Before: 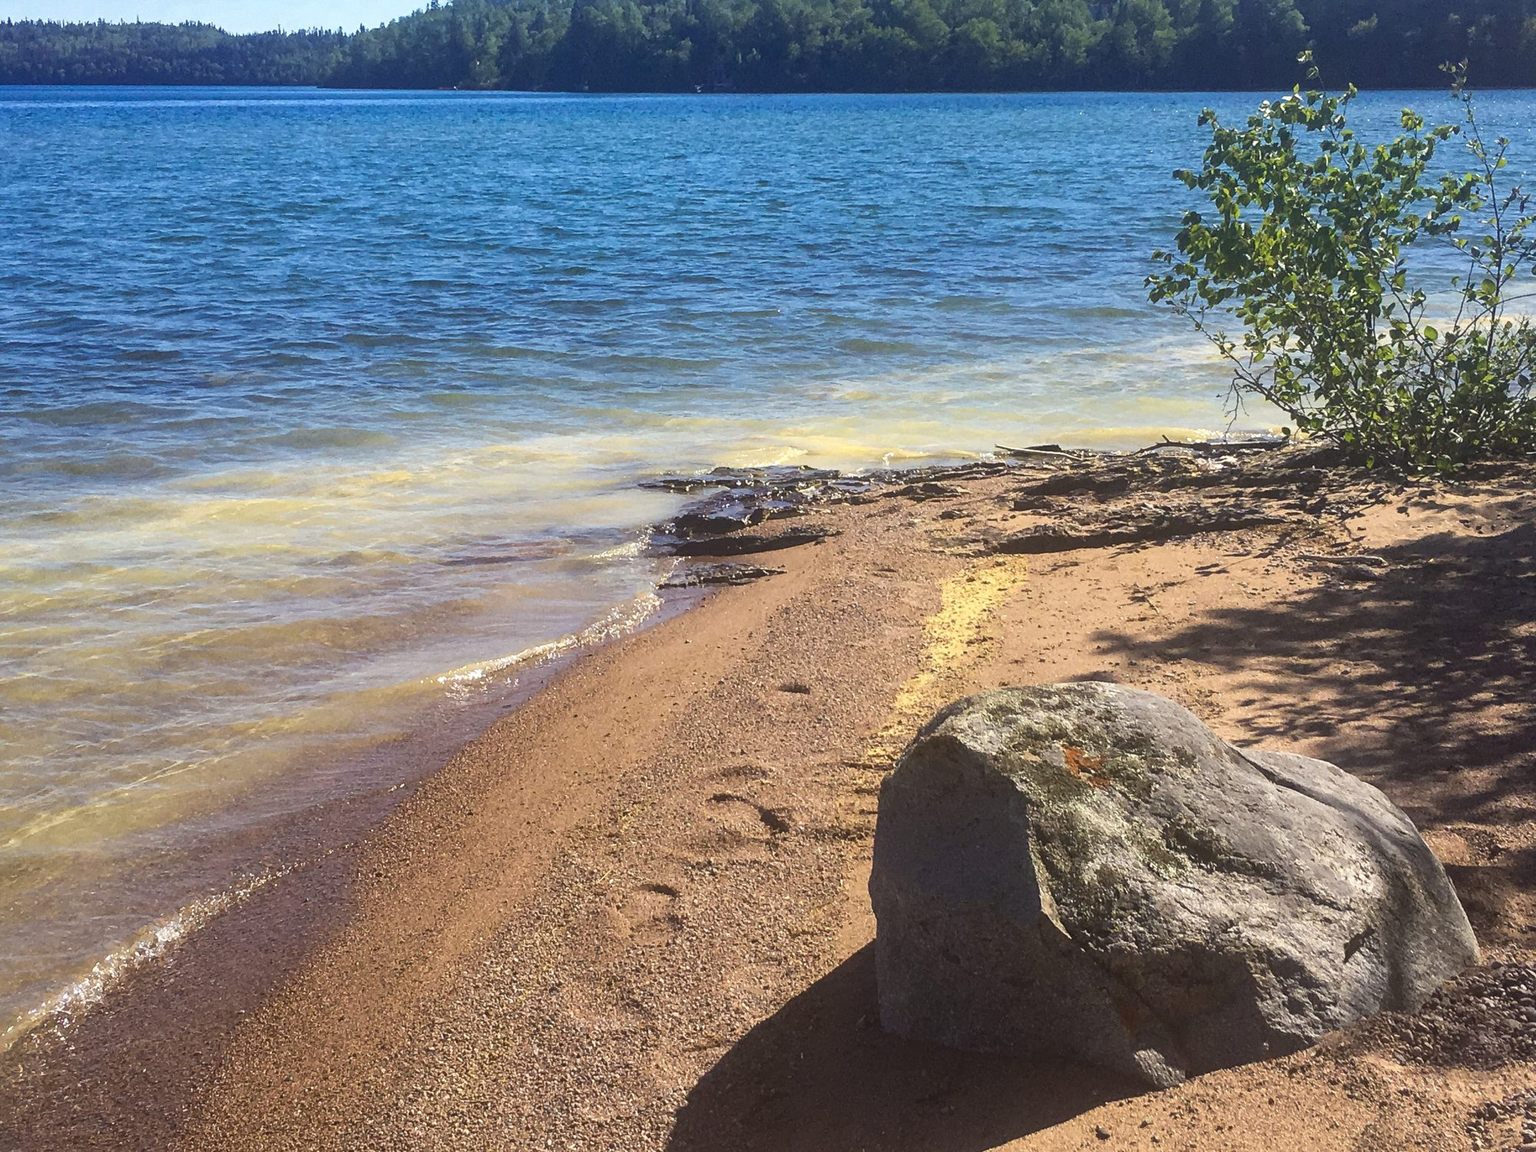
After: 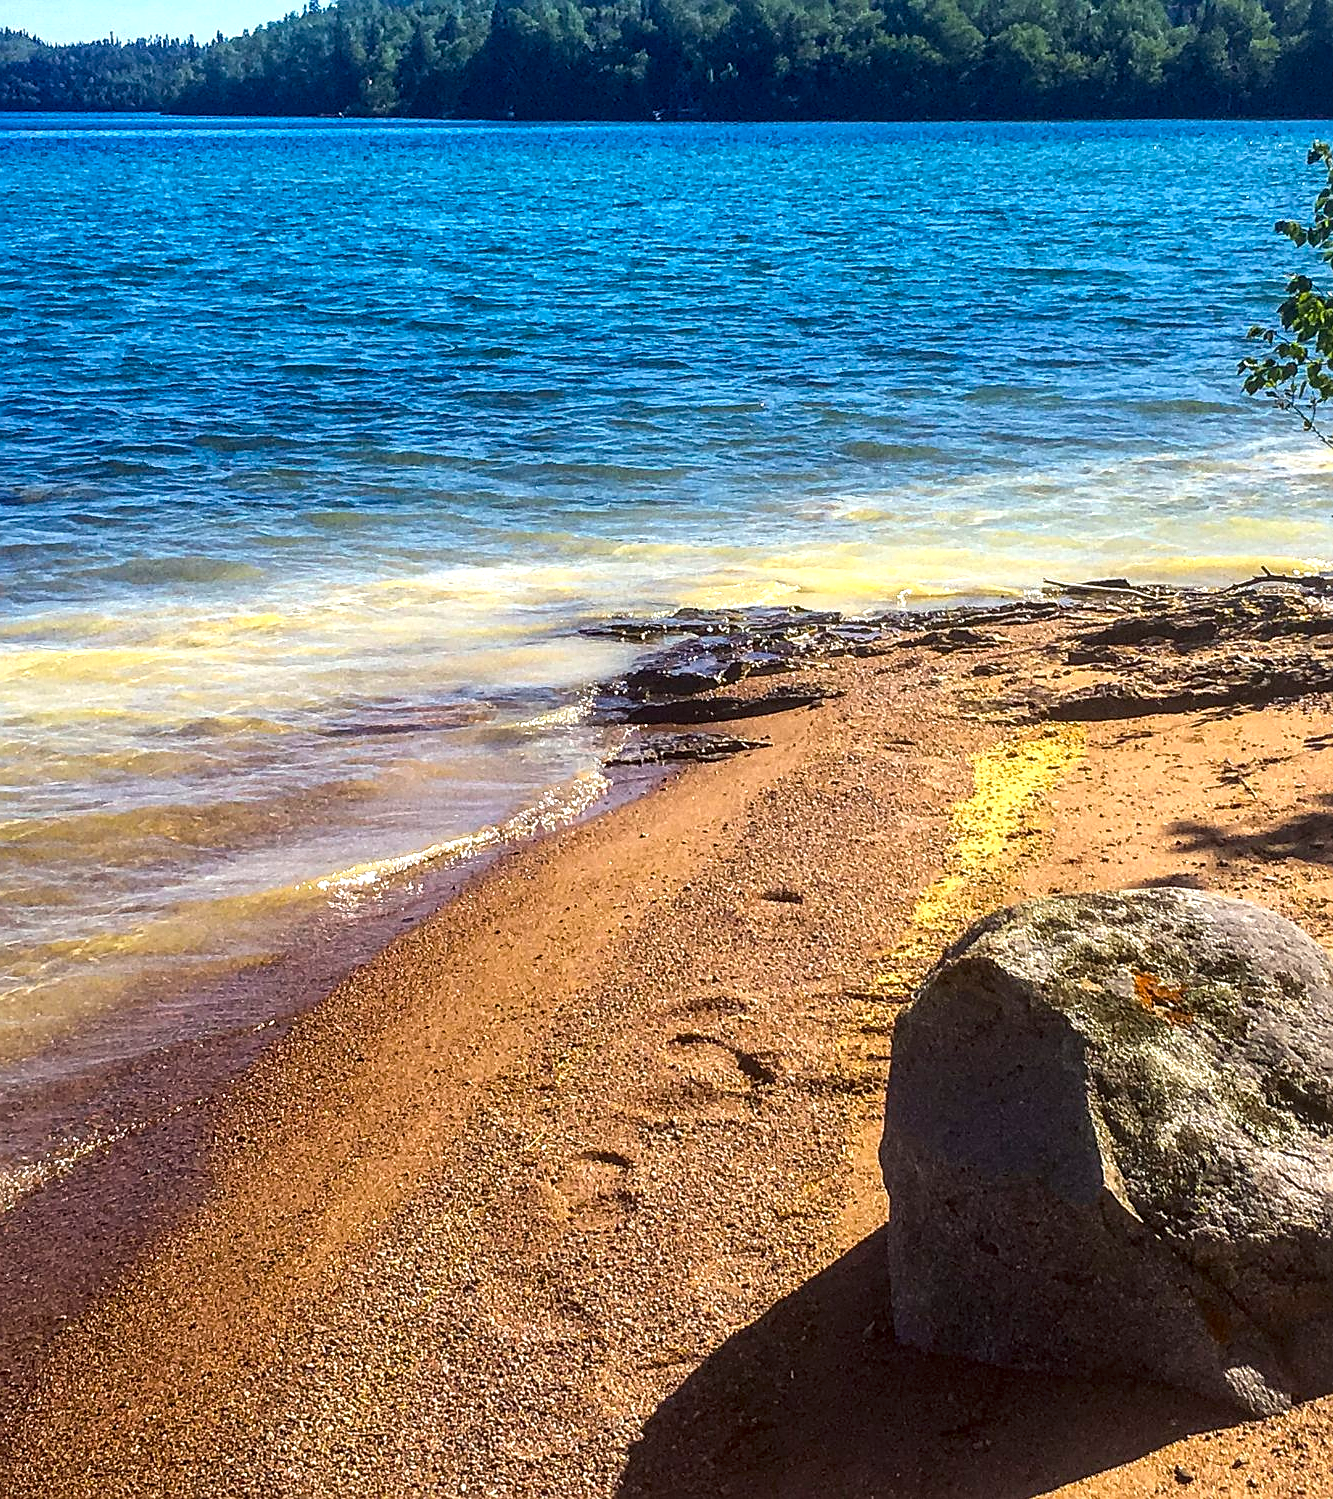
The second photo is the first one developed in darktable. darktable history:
color balance rgb: perceptual saturation grading › global saturation 30%, global vibrance 10%
crop and rotate: left 12.648%, right 20.685%
local contrast: highlights 65%, shadows 54%, detail 169%, midtone range 0.514
sharpen: on, module defaults
